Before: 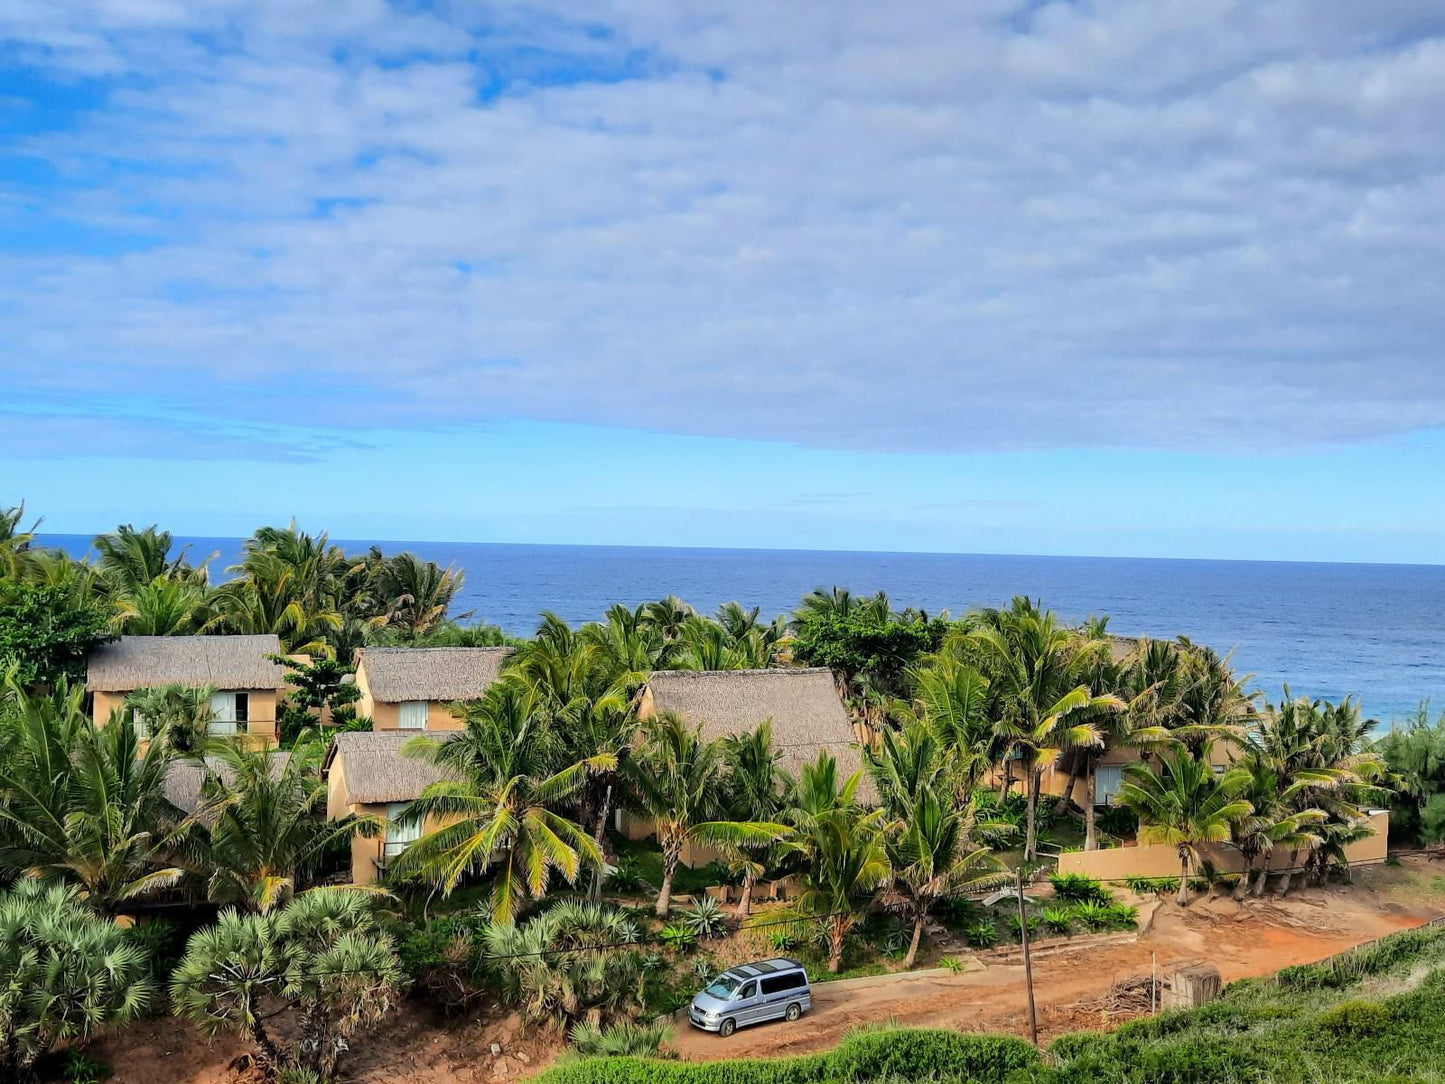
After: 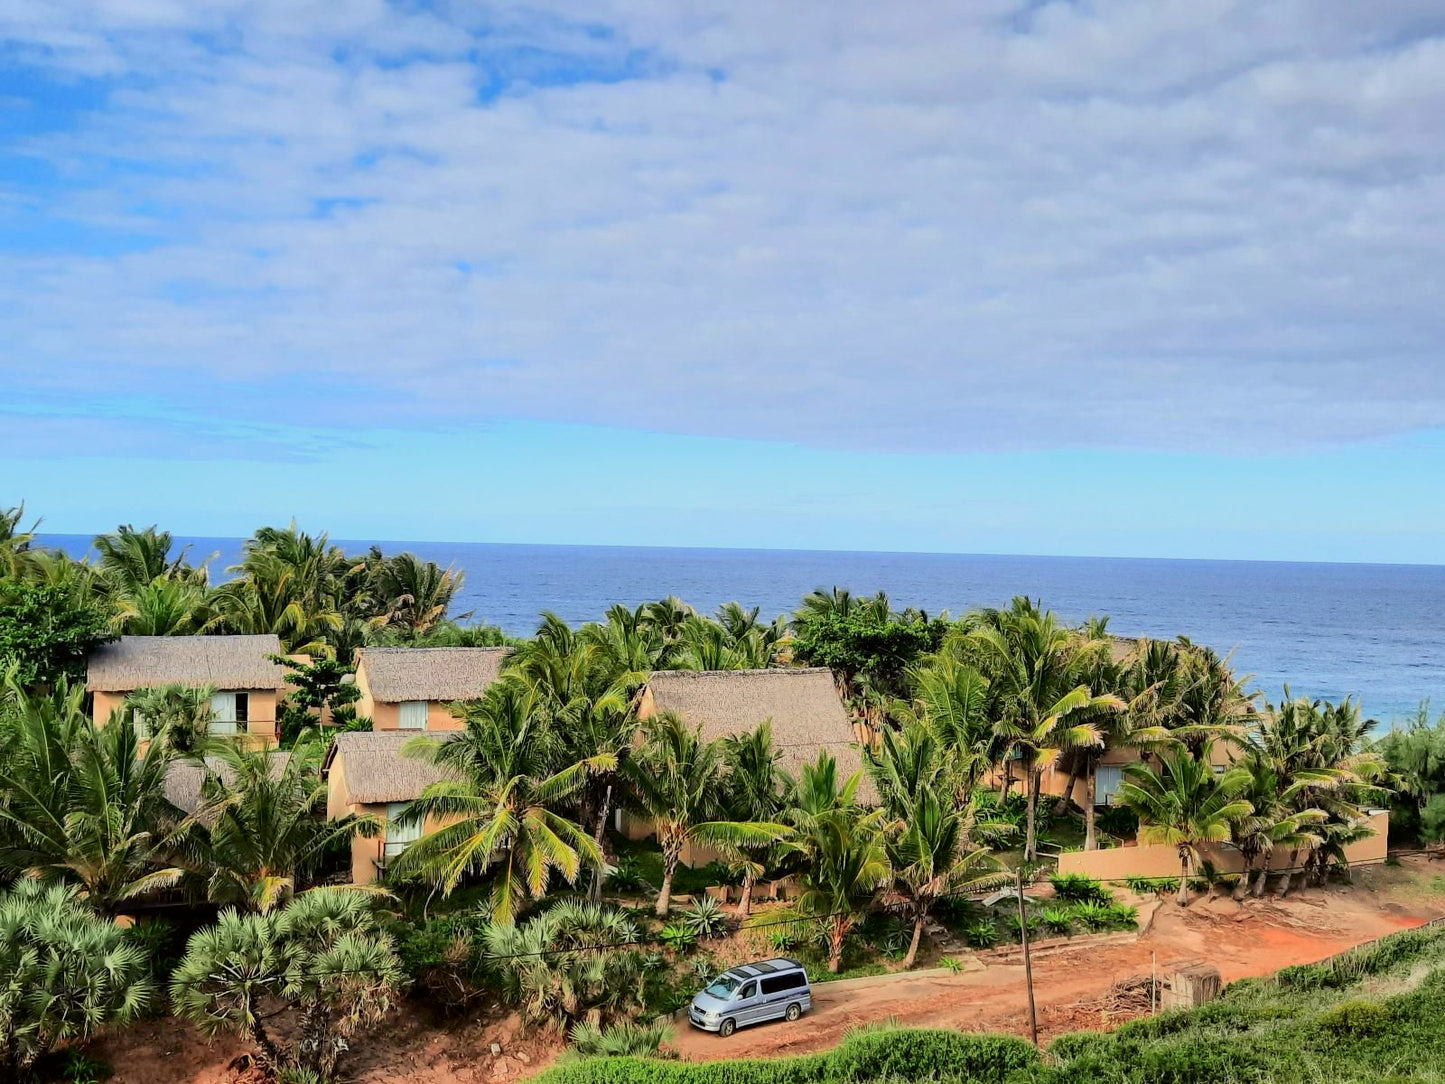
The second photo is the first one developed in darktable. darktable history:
tone curve: curves: ch0 [(0, 0) (0.091, 0.074) (0.184, 0.168) (0.491, 0.519) (0.748, 0.765) (1, 0.919)]; ch1 [(0, 0) (0.179, 0.173) (0.322, 0.32) (0.424, 0.424) (0.502, 0.504) (0.56, 0.578) (0.631, 0.667) (0.777, 0.806) (1, 1)]; ch2 [(0, 0) (0.434, 0.447) (0.483, 0.487) (0.547, 0.564) (0.676, 0.673) (1, 1)], color space Lab, independent channels
